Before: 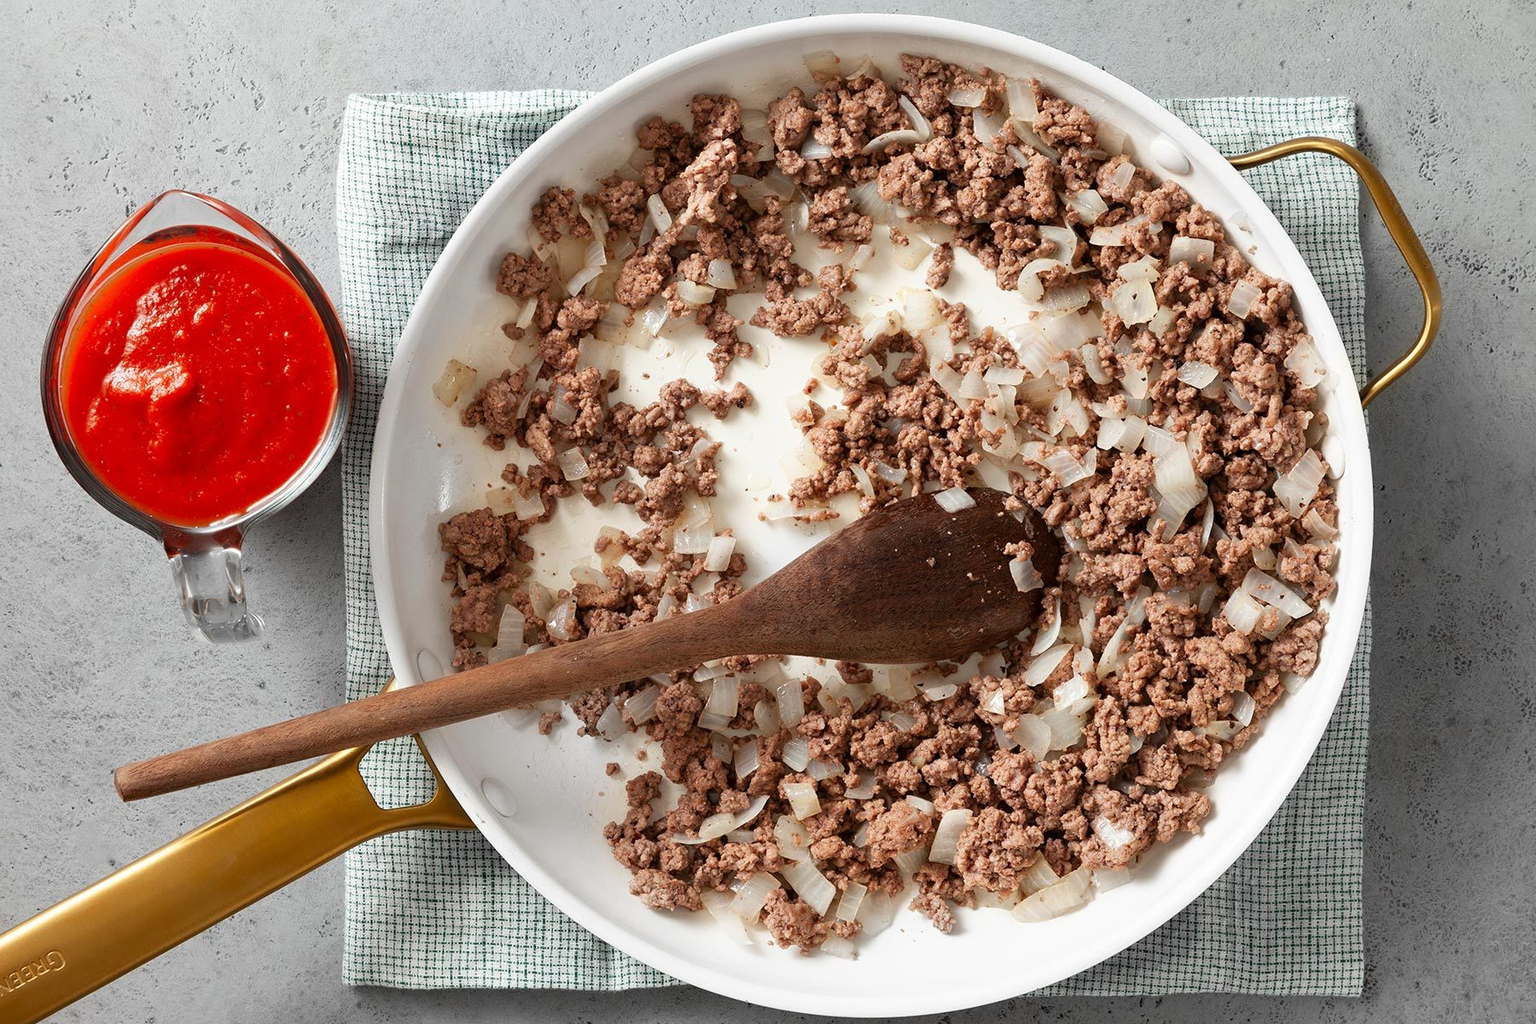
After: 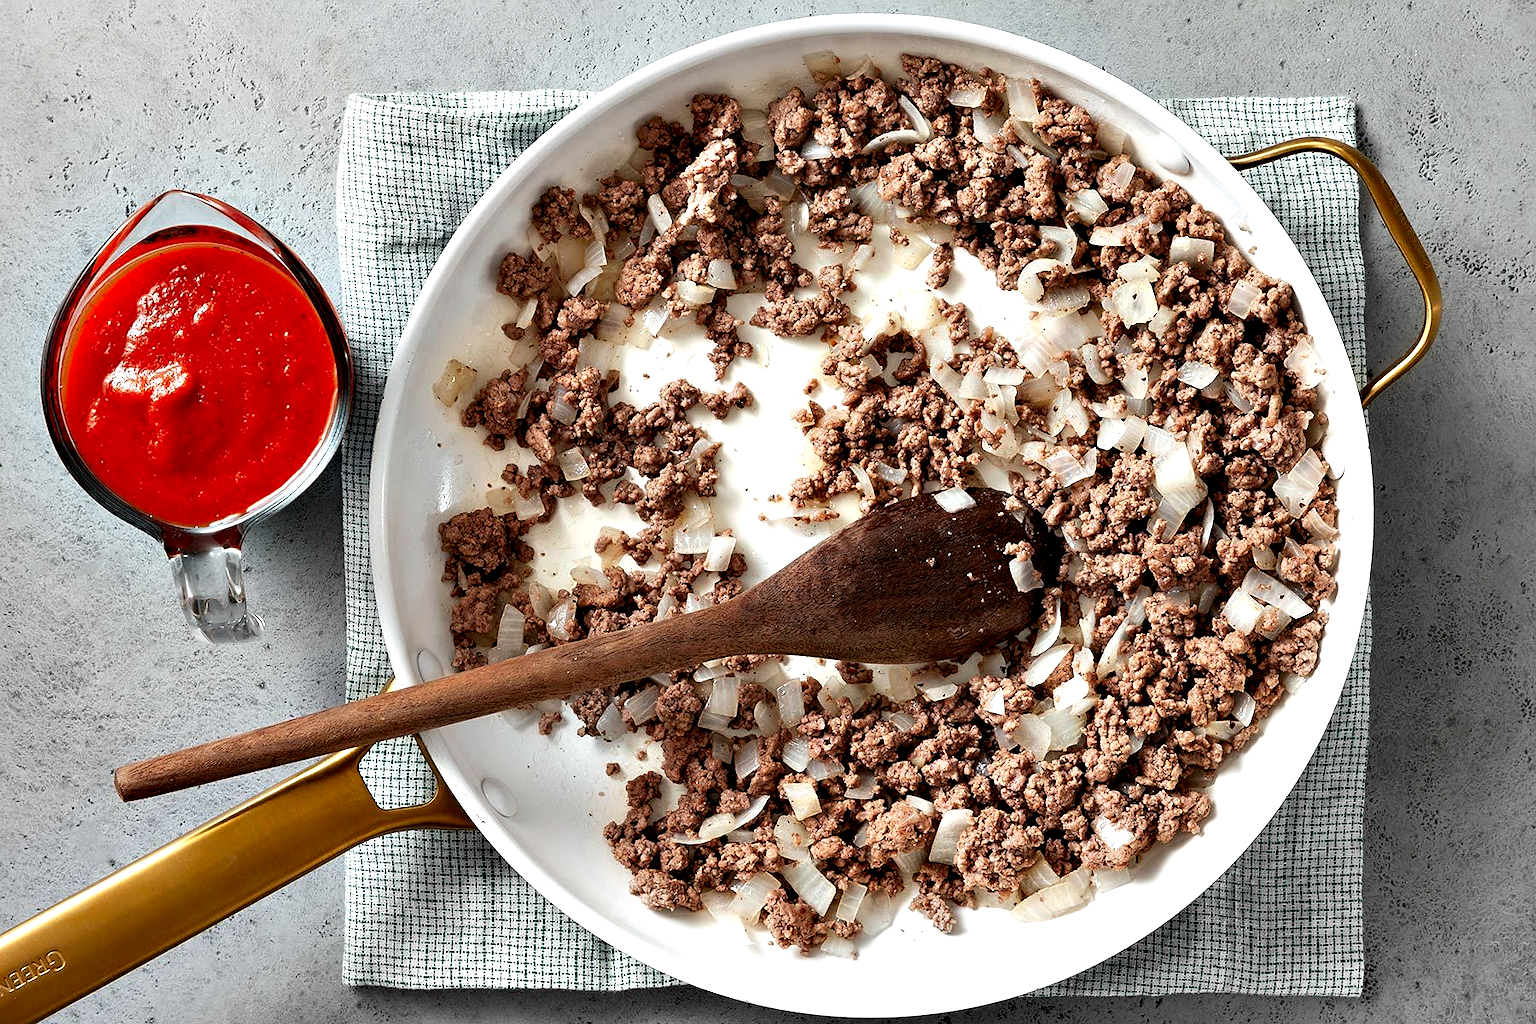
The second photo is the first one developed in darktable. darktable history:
color zones: mix 24.24%
sharpen: radius 1.028, threshold 1.035
contrast equalizer: octaves 7, y [[0.6 ×6], [0.55 ×6], [0 ×6], [0 ×6], [0 ×6]]
